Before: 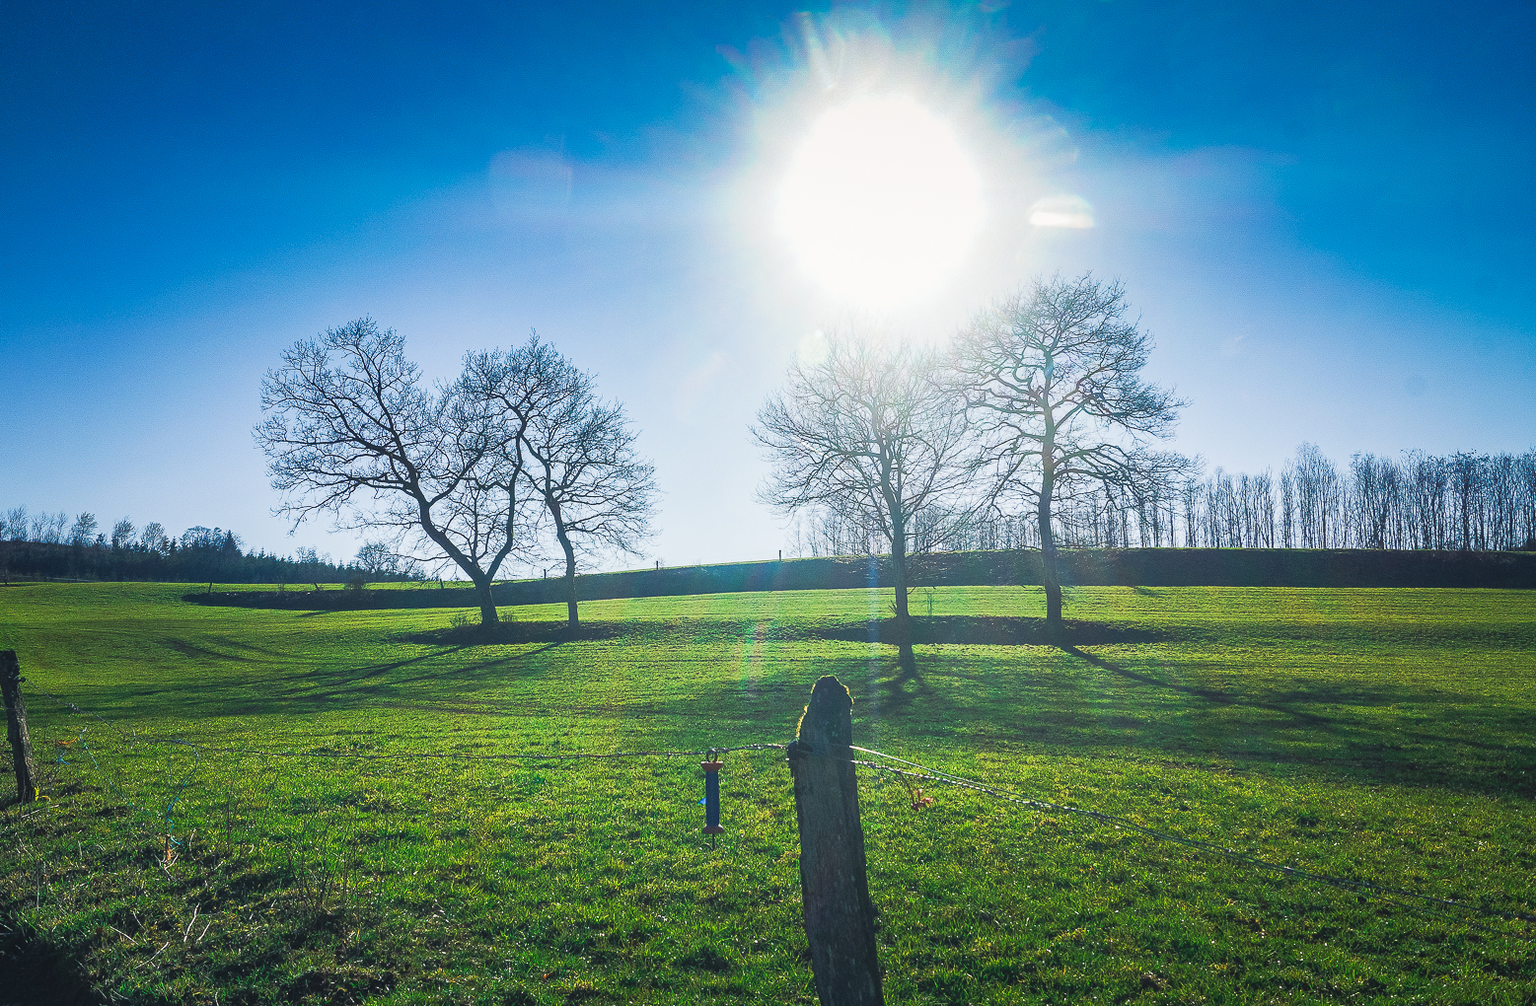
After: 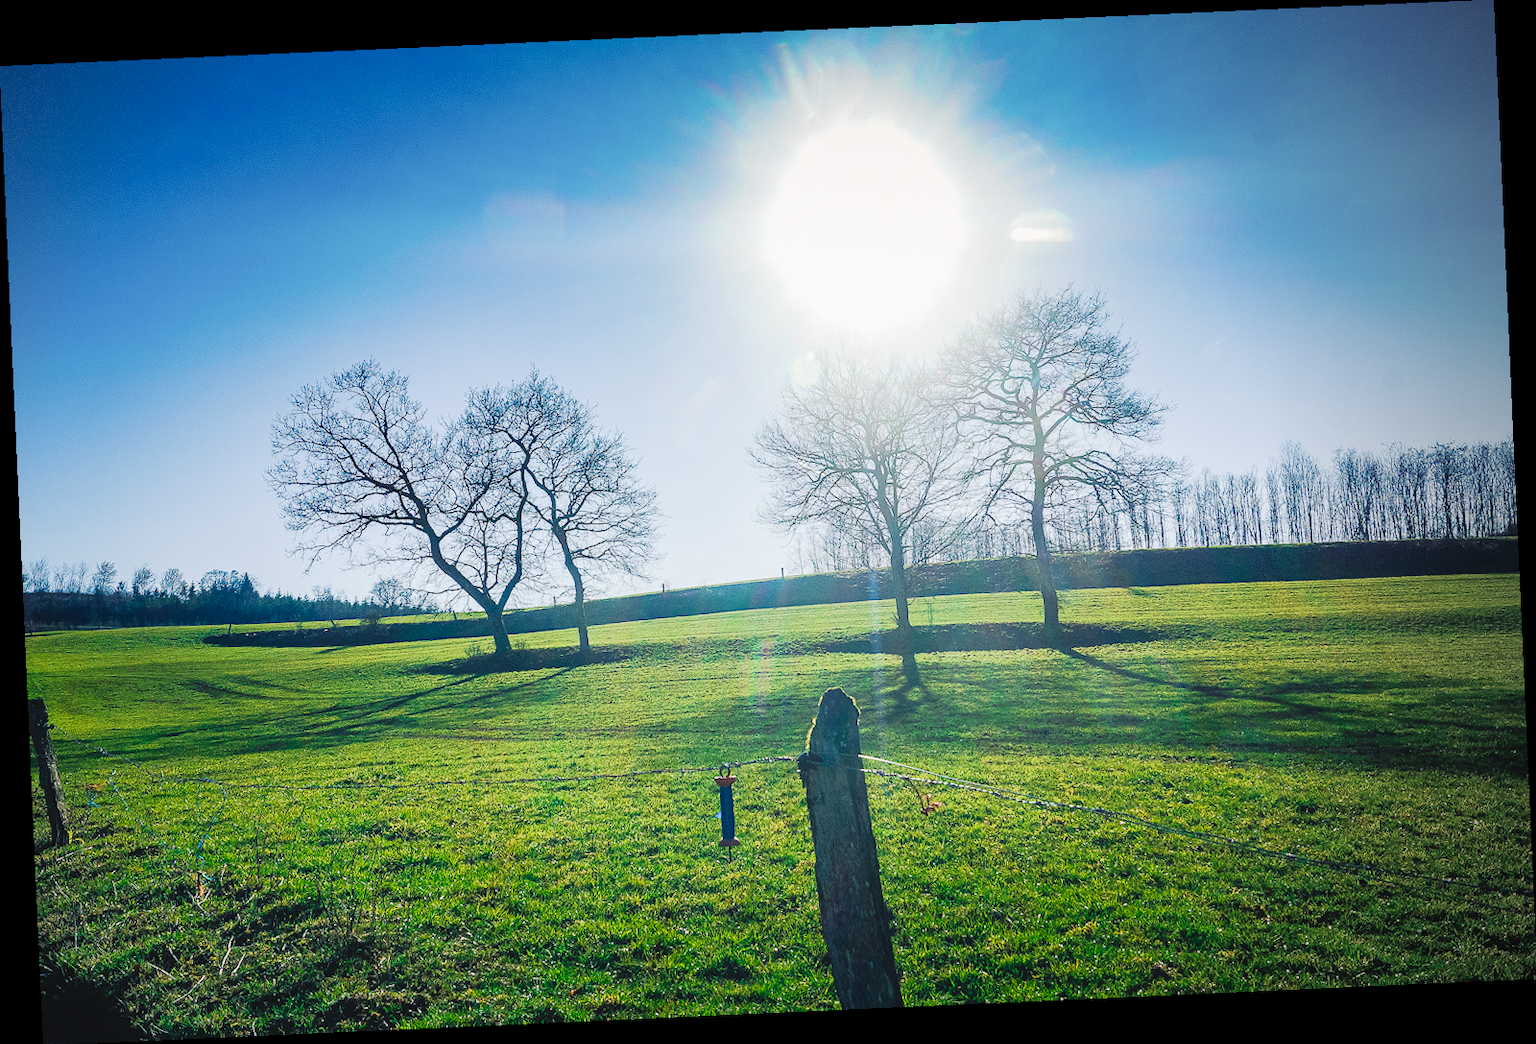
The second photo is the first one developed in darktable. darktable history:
vignetting: center (-0.15, 0.013)
rotate and perspective: rotation -2.56°, automatic cropping off
tone curve: curves: ch0 [(0, 0) (0.003, 0.031) (0.011, 0.033) (0.025, 0.038) (0.044, 0.049) (0.069, 0.059) (0.1, 0.071) (0.136, 0.093) (0.177, 0.142) (0.224, 0.204) (0.277, 0.292) (0.335, 0.387) (0.399, 0.484) (0.468, 0.567) (0.543, 0.643) (0.623, 0.712) (0.709, 0.776) (0.801, 0.837) (0.898, 0.903) (1, 1)], preserve colors none
